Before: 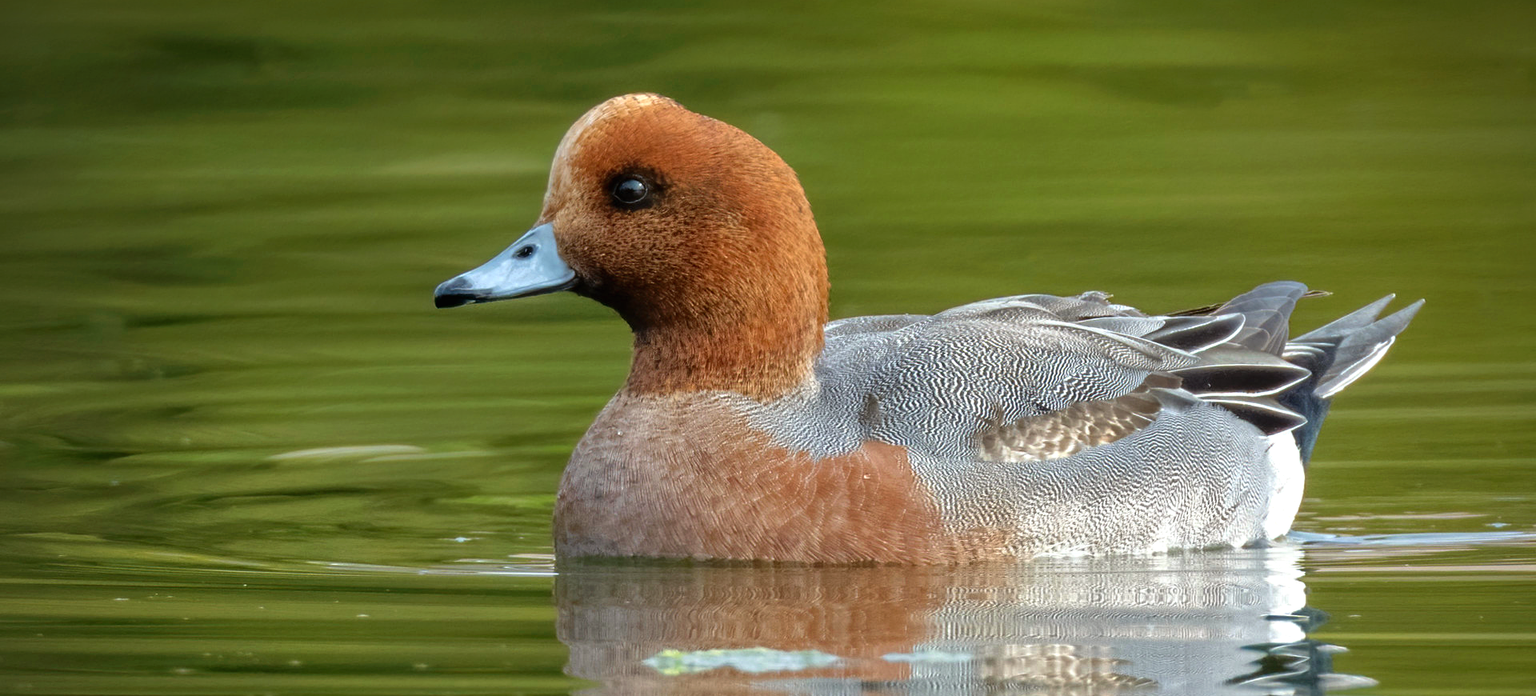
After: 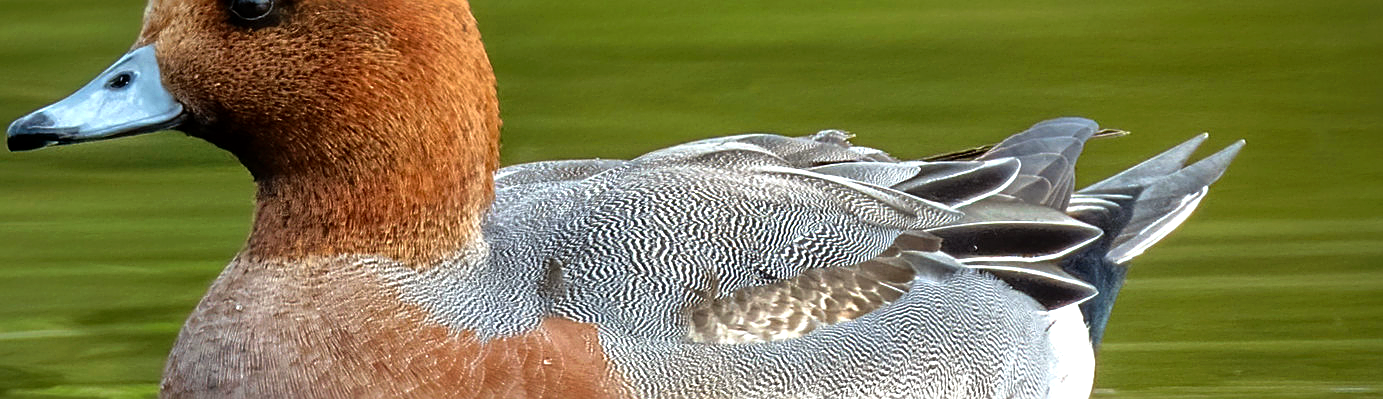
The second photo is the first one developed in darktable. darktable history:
white balance: emerald 1
color balance: contrast 10%
crop and rotate: left 27.938%, top 27.046%, bottom 27.046%
sharpen: on, module defaults
local contrast: mode bilateral grid, contrast 100, coarseness 100, detail 108%, midtone range 0.2
